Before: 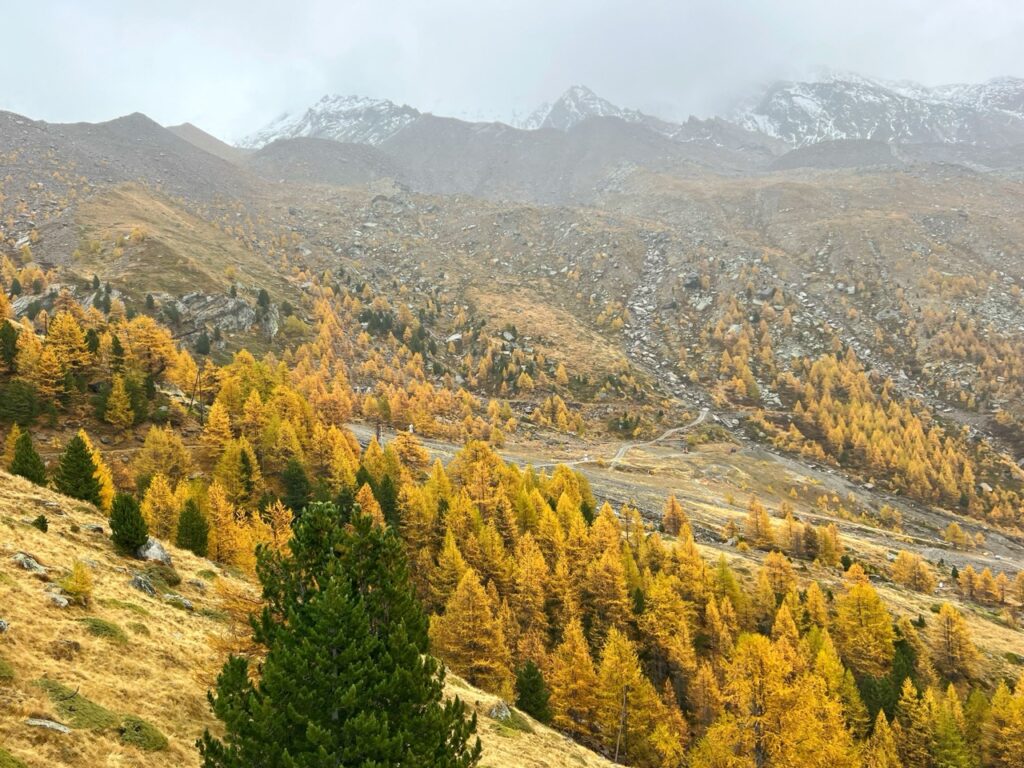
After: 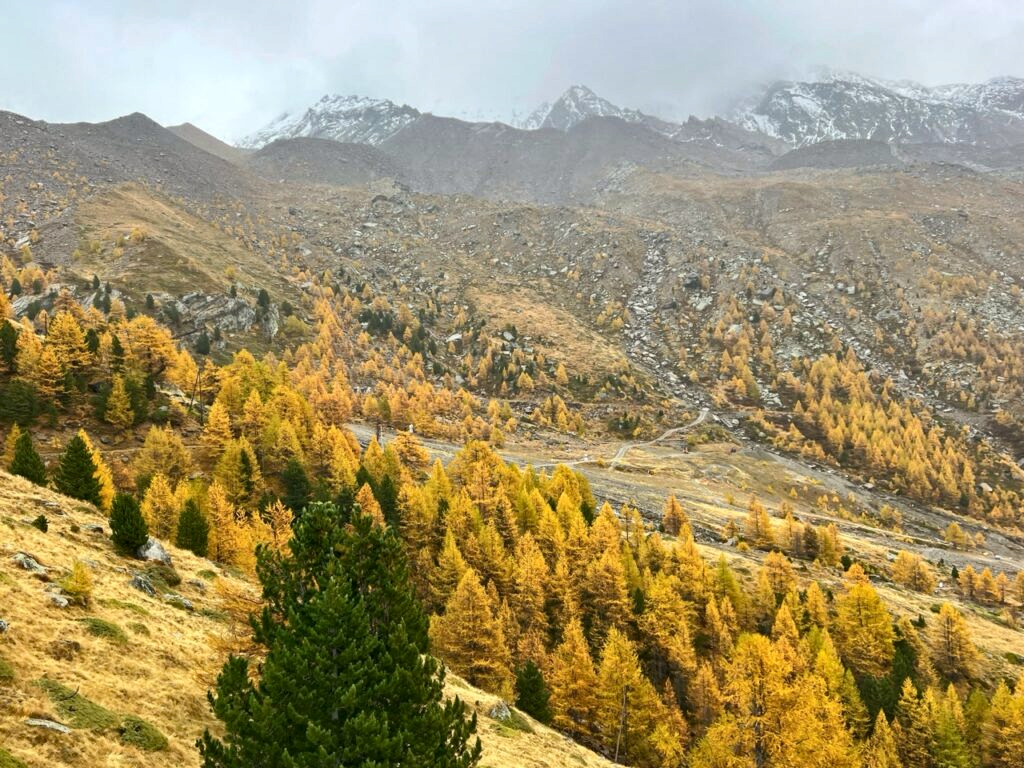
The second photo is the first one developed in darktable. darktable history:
haze removal: compatibility mode true, adaptive false
shadows and highlights: low approximation 0.01, soften with gaussian
contrast brightness saturation: contrast 0.14
